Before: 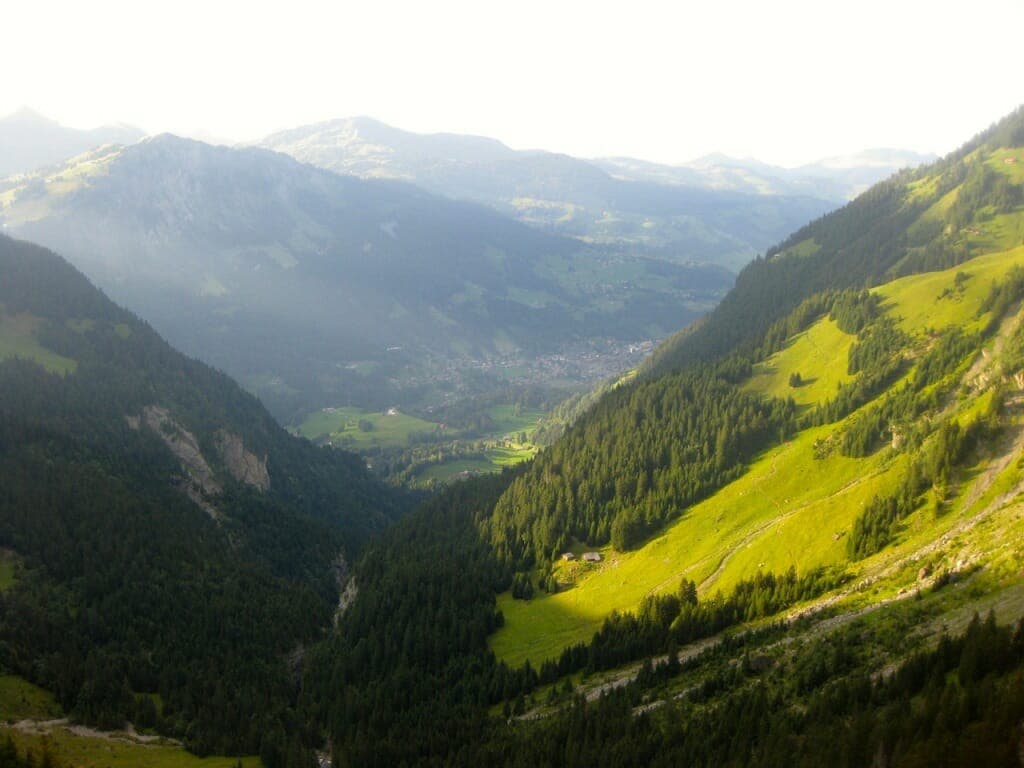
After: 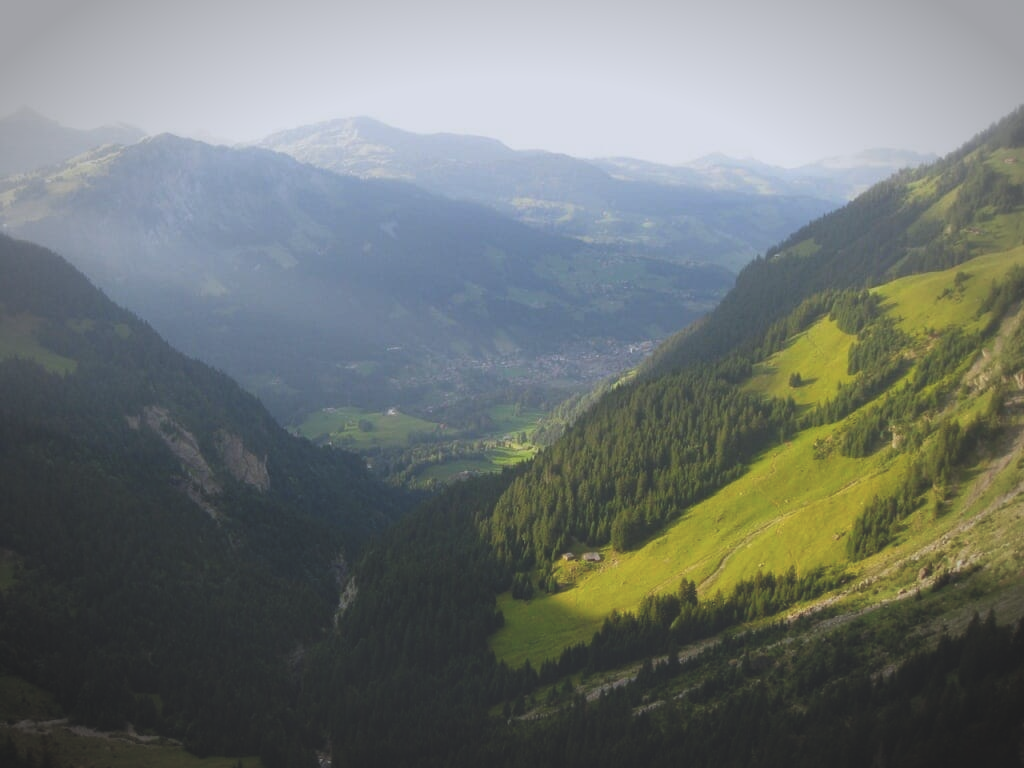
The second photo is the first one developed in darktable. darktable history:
exposure: black level correction -0.036, exposure -0.497 EV, compensate highlight preservation false
color calibration: illuminant as shot in camera, x 0.358, y 0.373, temperature 4628.91 K
vignetting: automatic ratio true
